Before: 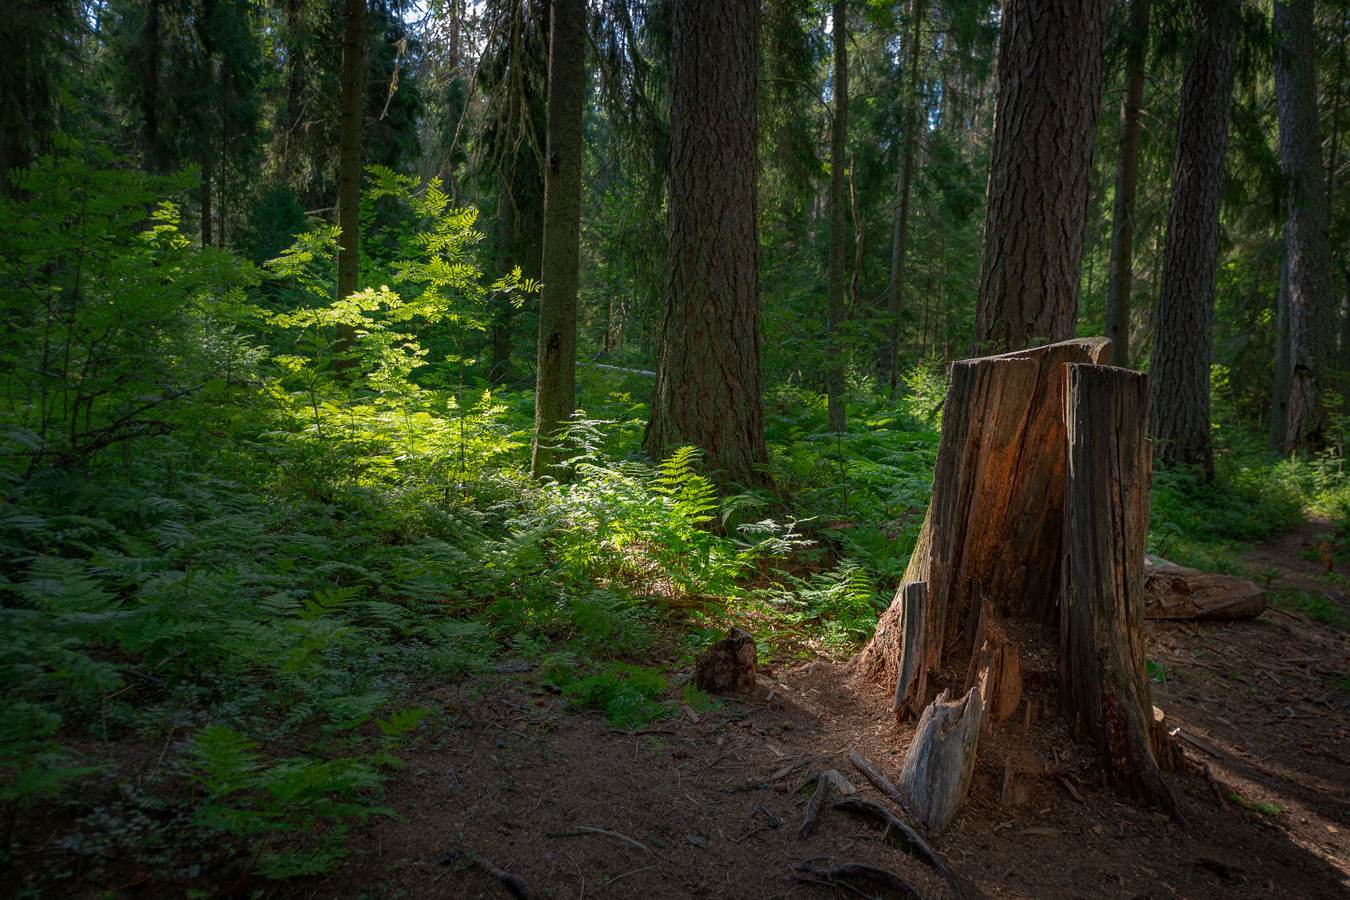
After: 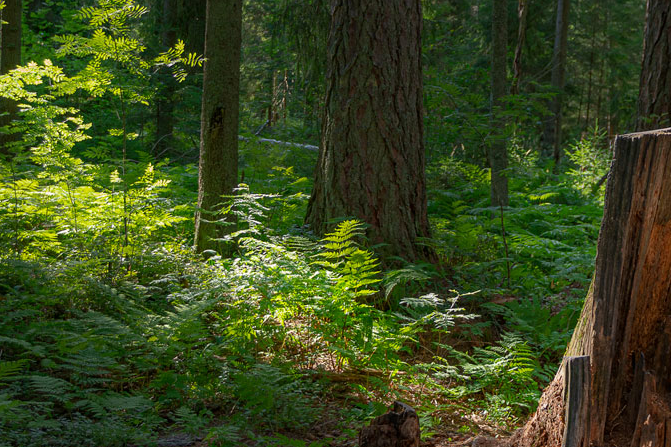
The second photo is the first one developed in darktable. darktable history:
crop: left 25.026%, top 25.126%, right 25.204%, bottom 25.149%
